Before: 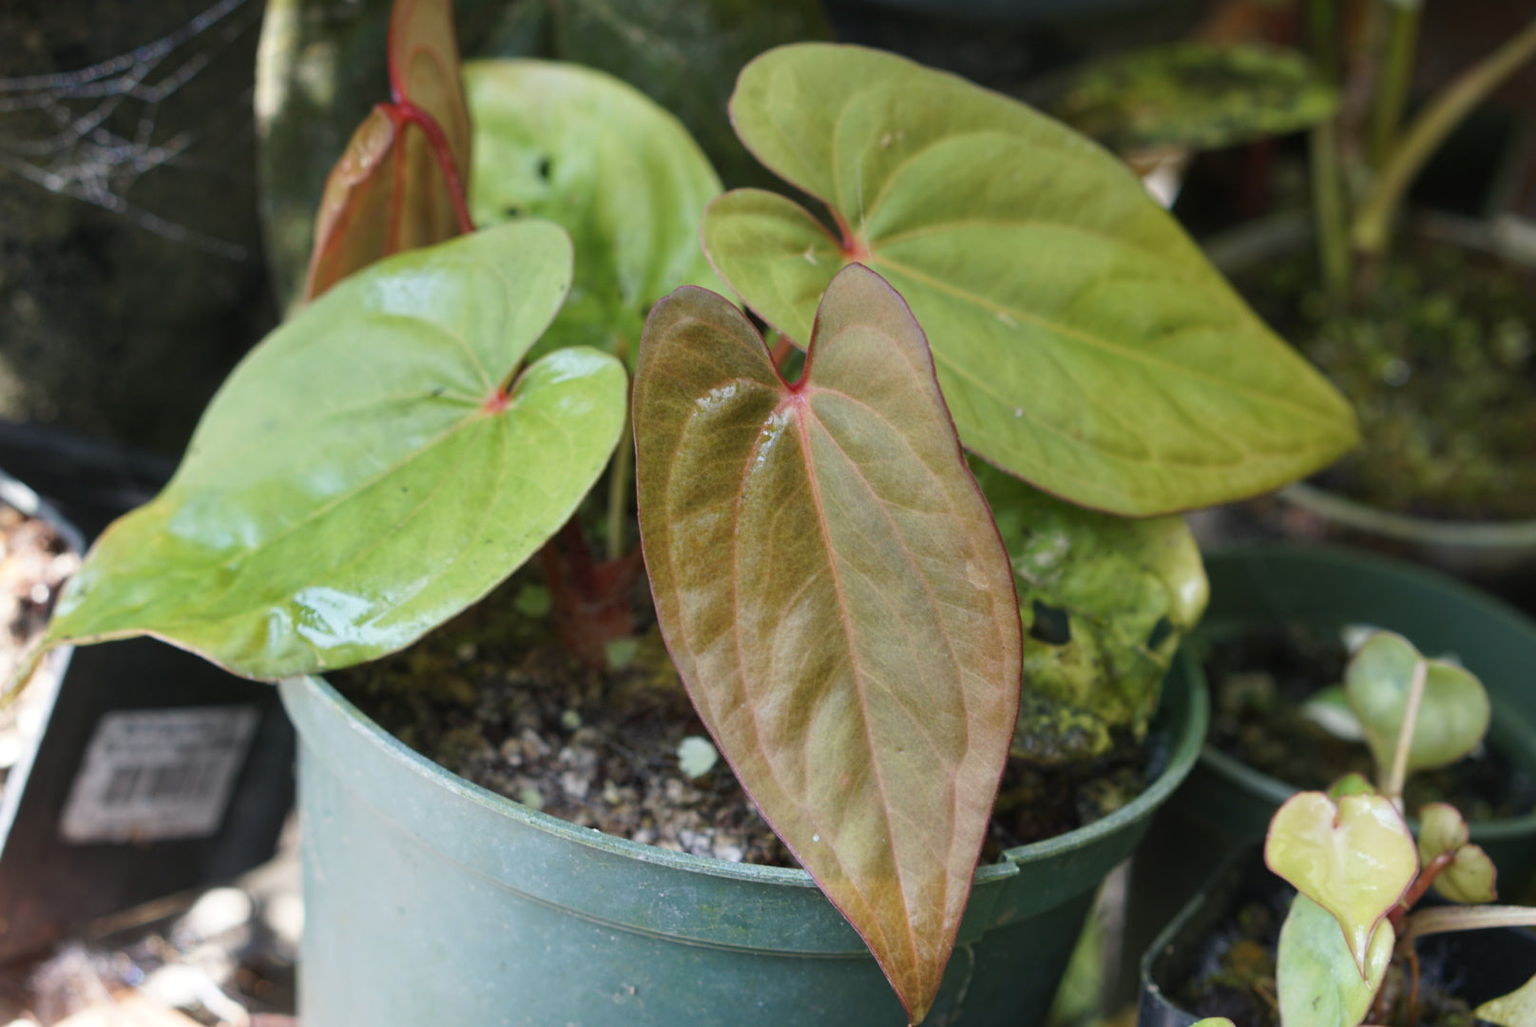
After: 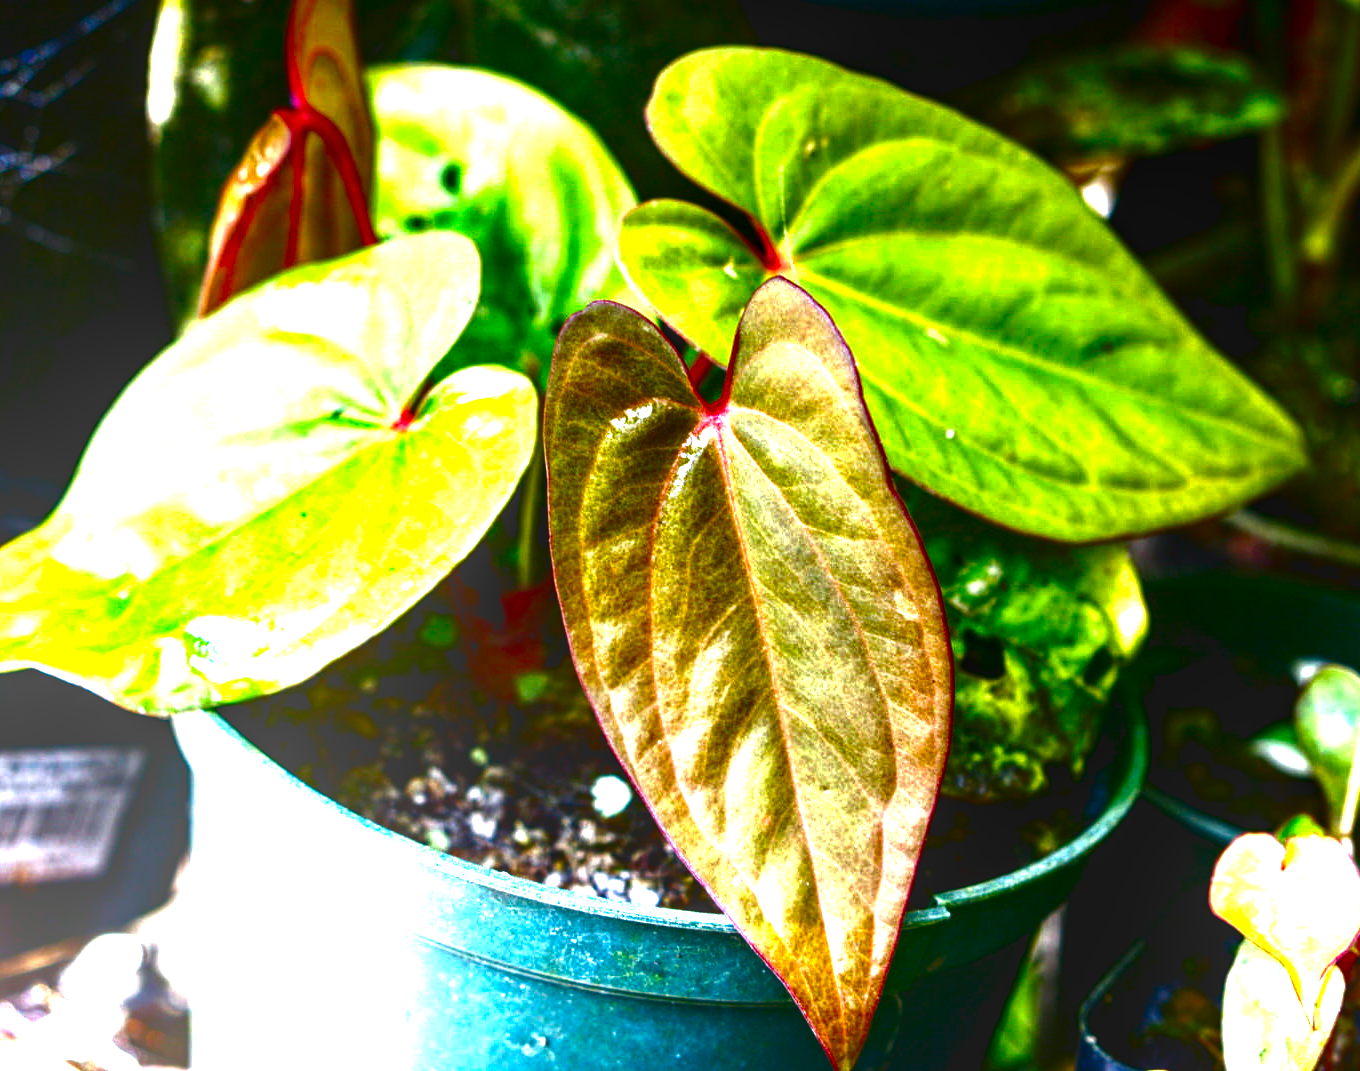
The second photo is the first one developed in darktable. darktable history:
crop: left 7.598%, right 7.873%
white balance: red 0.98, blue 1.034
contrast brightness saturation: brightness -1, saturation 1
local contrast: detail 130%
rgb levels: levels [[0.034, 0.472, 0.904], [0, 0.5, 1], [0, 0.5, 1]]
exposure: black level correction 0, exposure 1.55 EV, compensate exposure bias true, compensate highlight preservation false
haze removal: compatibility mode true, adaptive false
